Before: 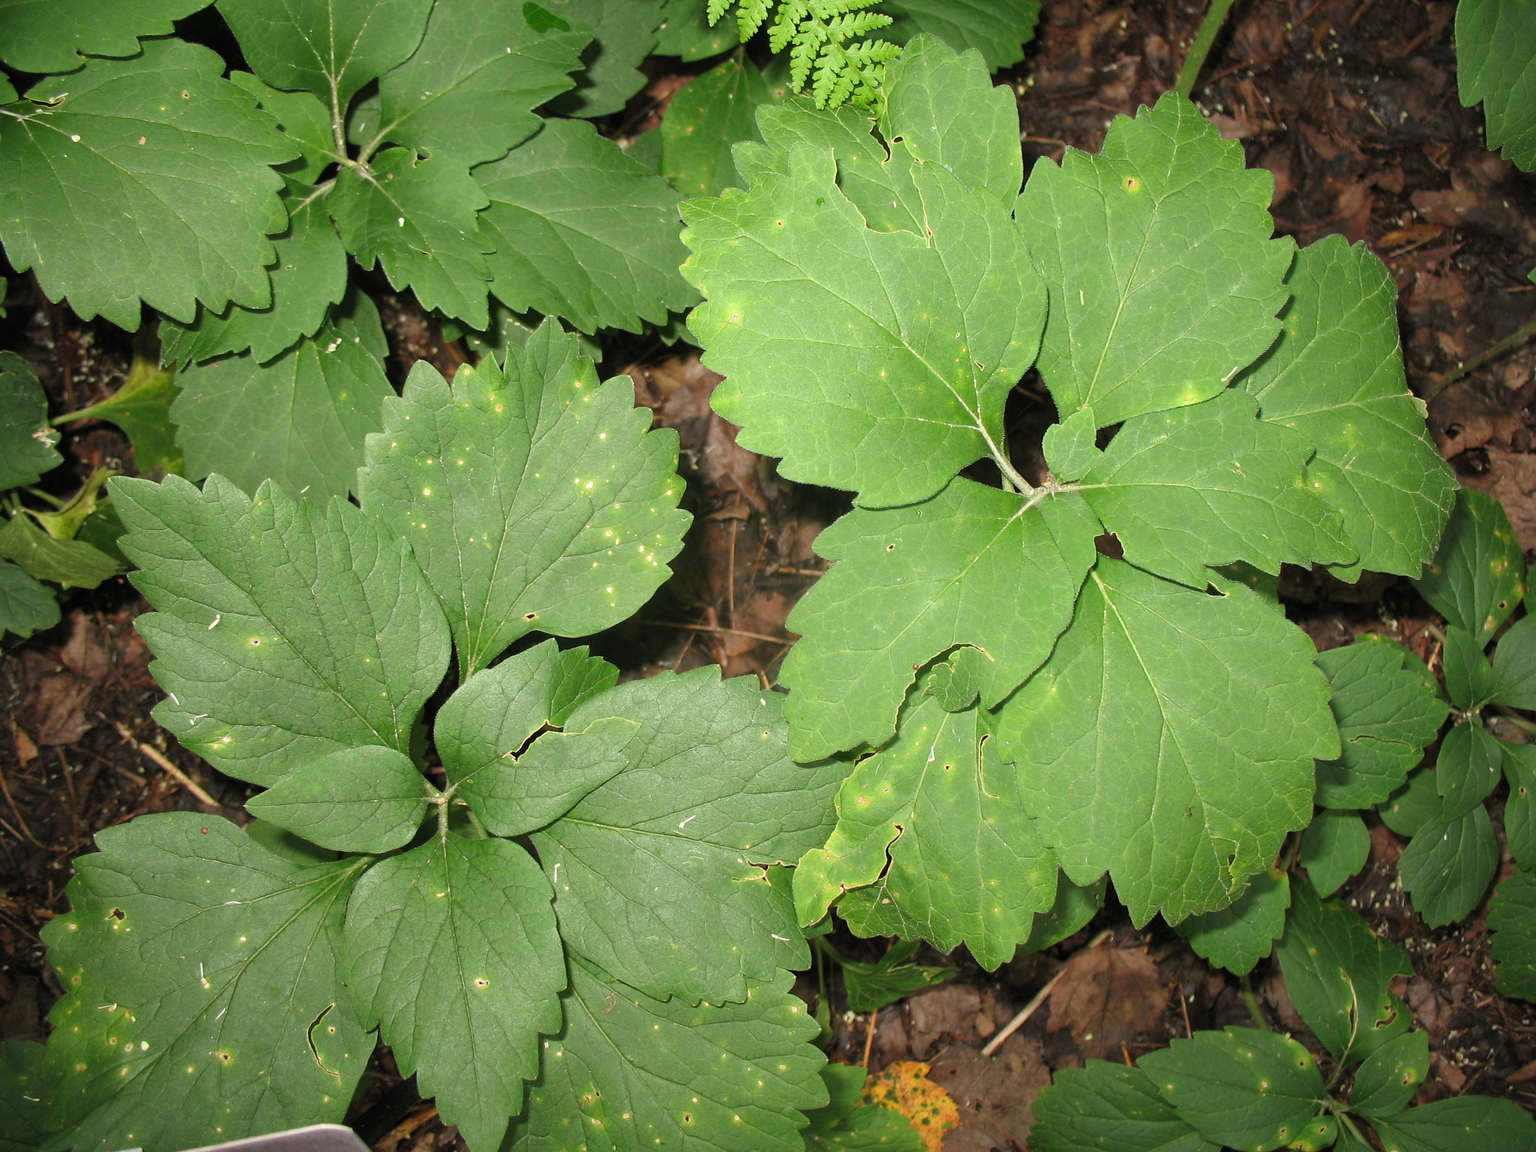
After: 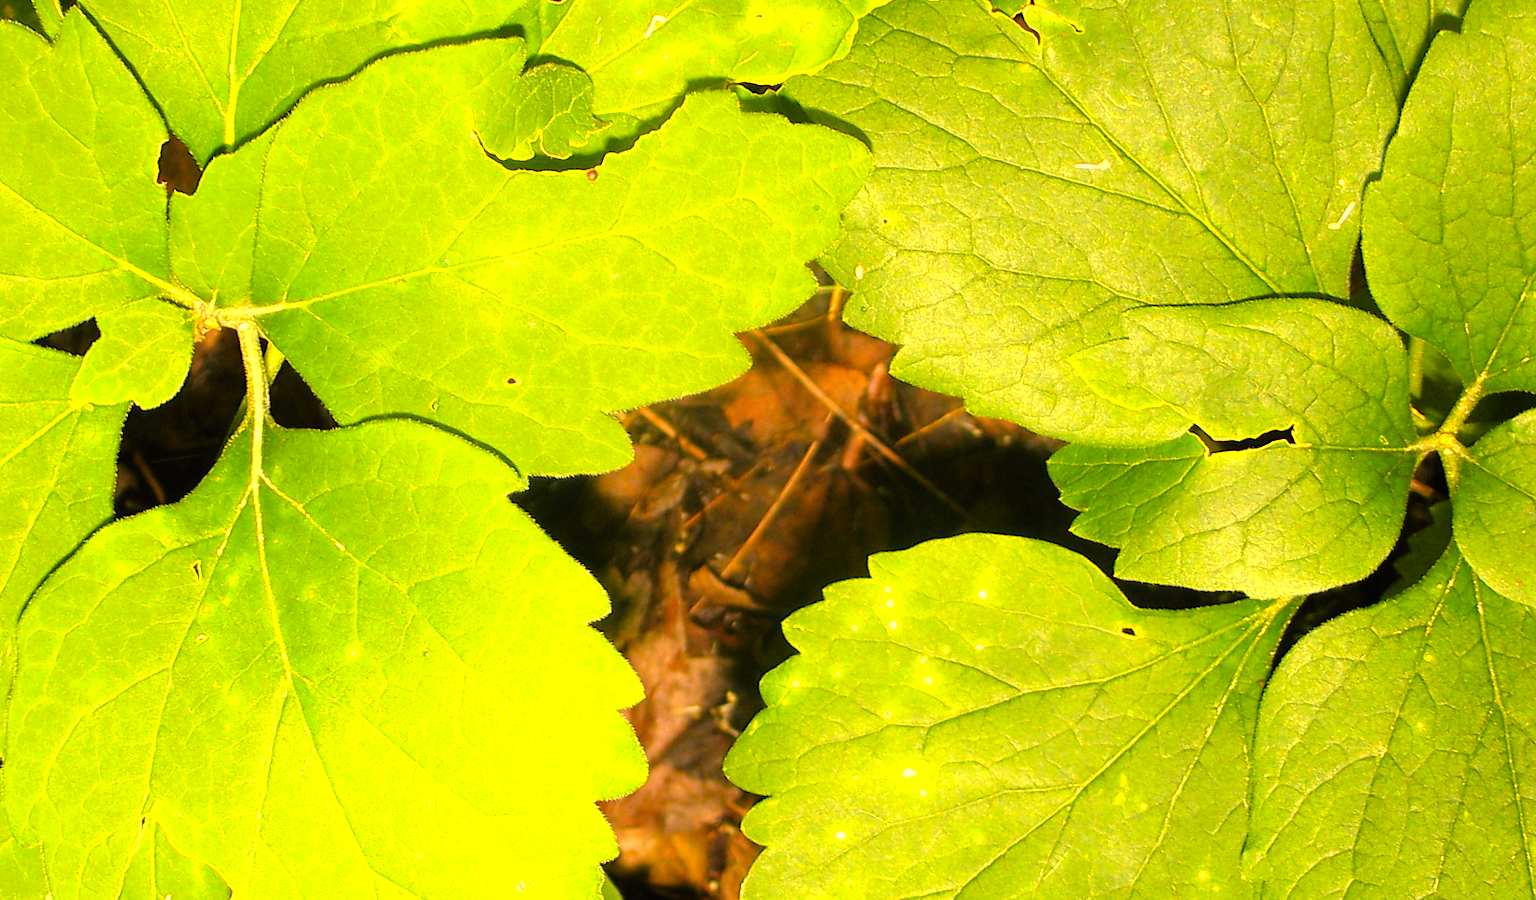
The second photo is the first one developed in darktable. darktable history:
crop and rotate: angle 147.05°, left 9.198%, top 15.656%, right 4.573%, bottom 16.951%
color zones: curves: ch0 [(0.224, 0.526) (0.75, 0.5)]; ch1 [(0.055, 0.526) (0.224, 0.761) (0.377, 0.526) (0.75, 0.5)]
color correction: highlights a* 14.85, highlights b* 31.95
tone equalizer: -8 EV -0.766 EV, -7 EV -0.712 EV, -6 EV -0.618 EV, -5 EV -0.384 EV, -3 EV 0.4 EV, -2 EV 0.6 EV, -1 EV 0.691 EV, +0 EV 0.774 EV, mask exposure compensation -0.491 EV
